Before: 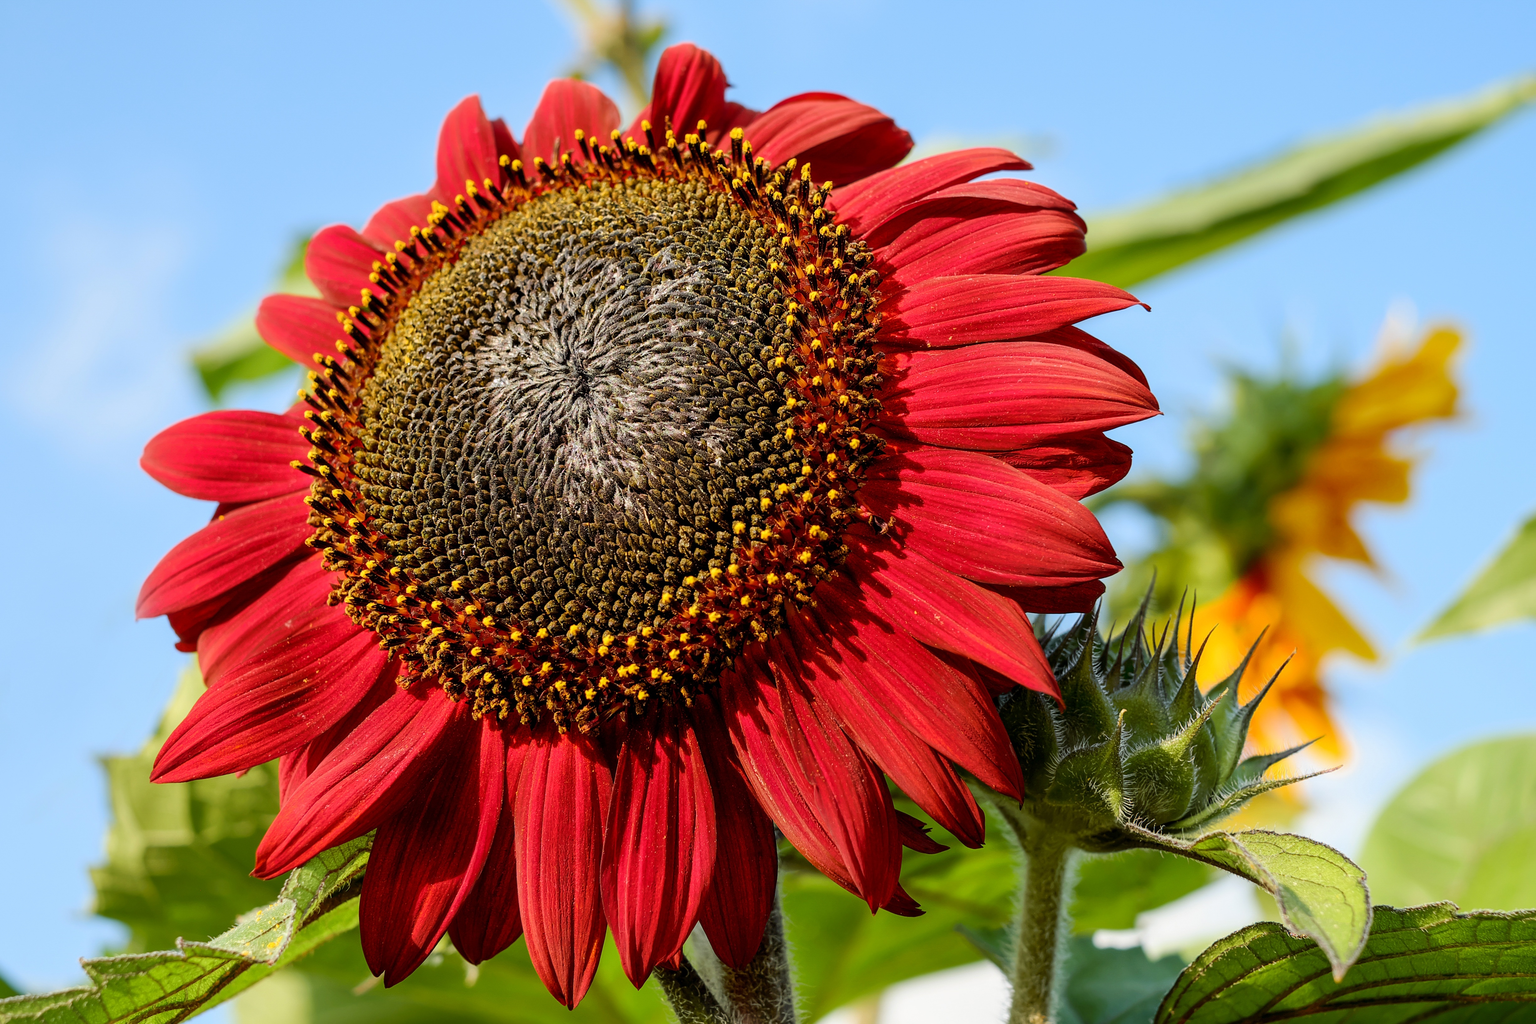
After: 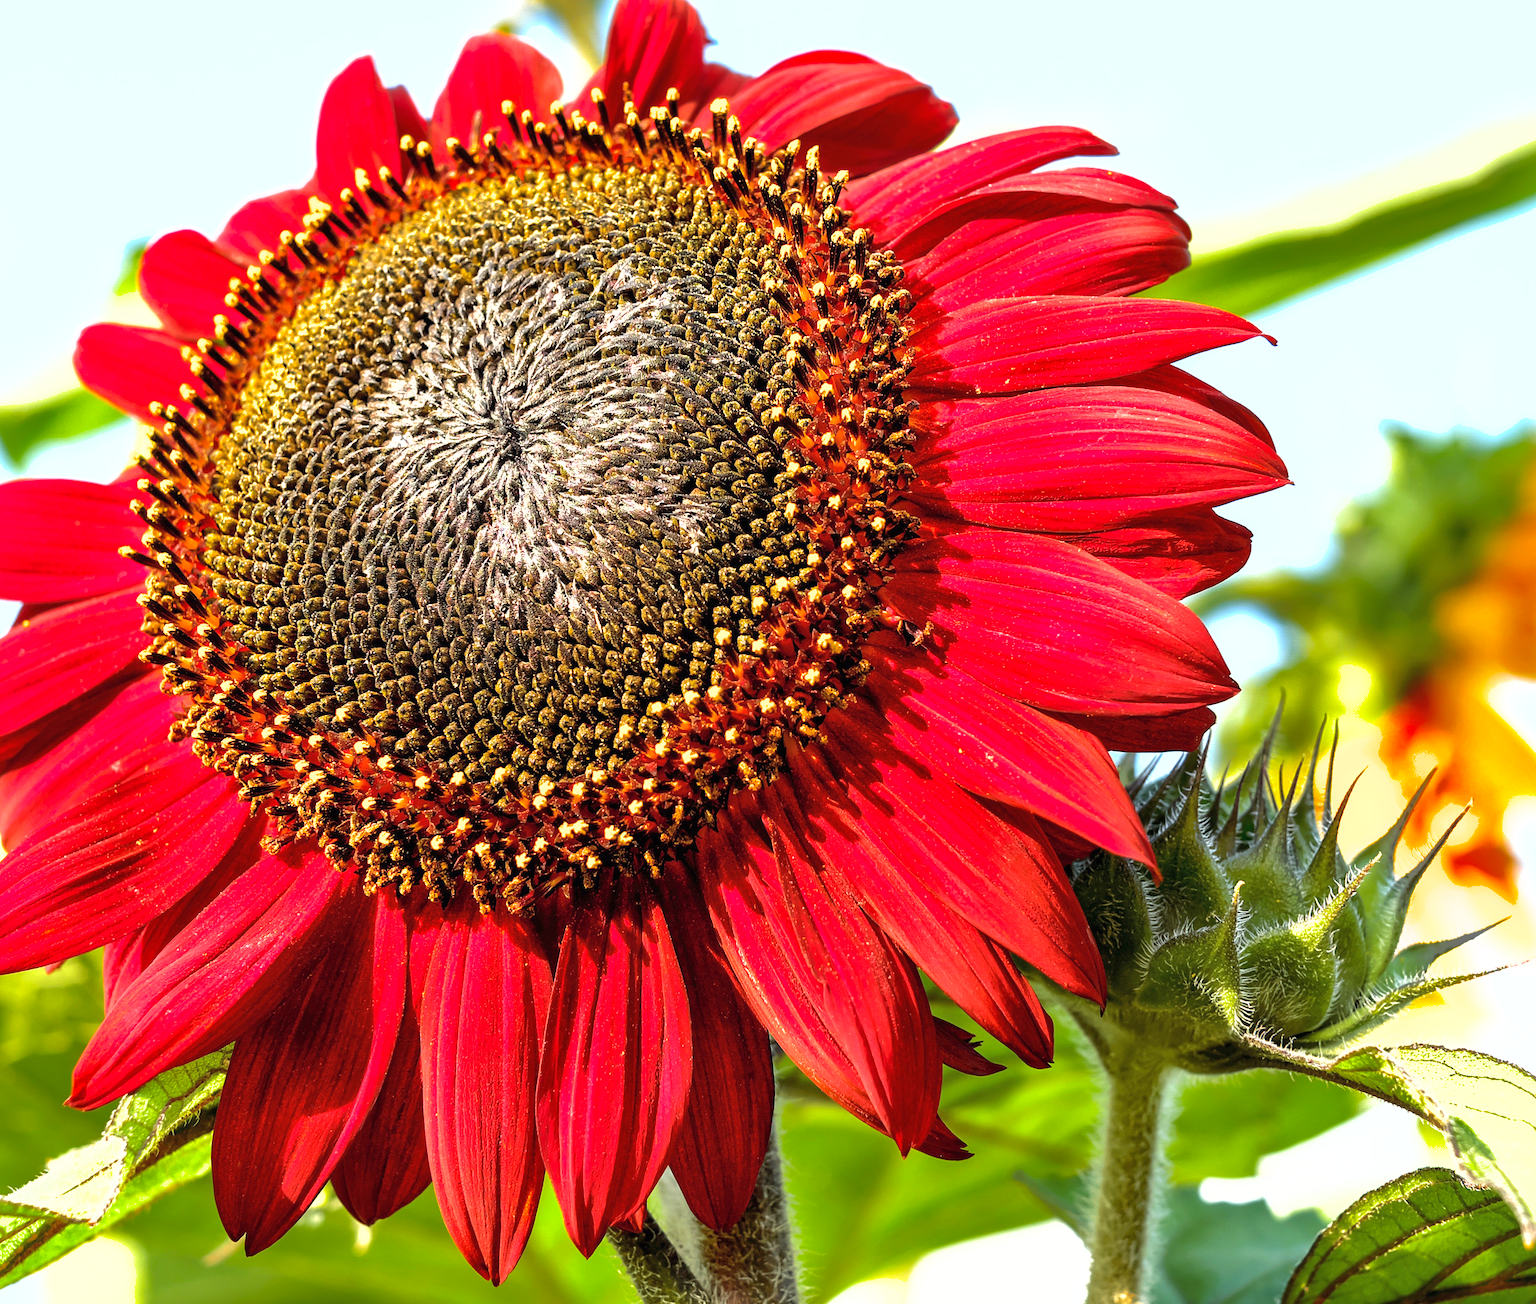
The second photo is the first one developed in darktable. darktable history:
crop and rotate: left 13.176%, top 5.373%, right 12.52%
shadows and highlights: shadows 40.07, highlights -59.7
exposure: black level correction 0, exposure 1.199 EV, compensate exposure bias true, compensate highlight preservation false
